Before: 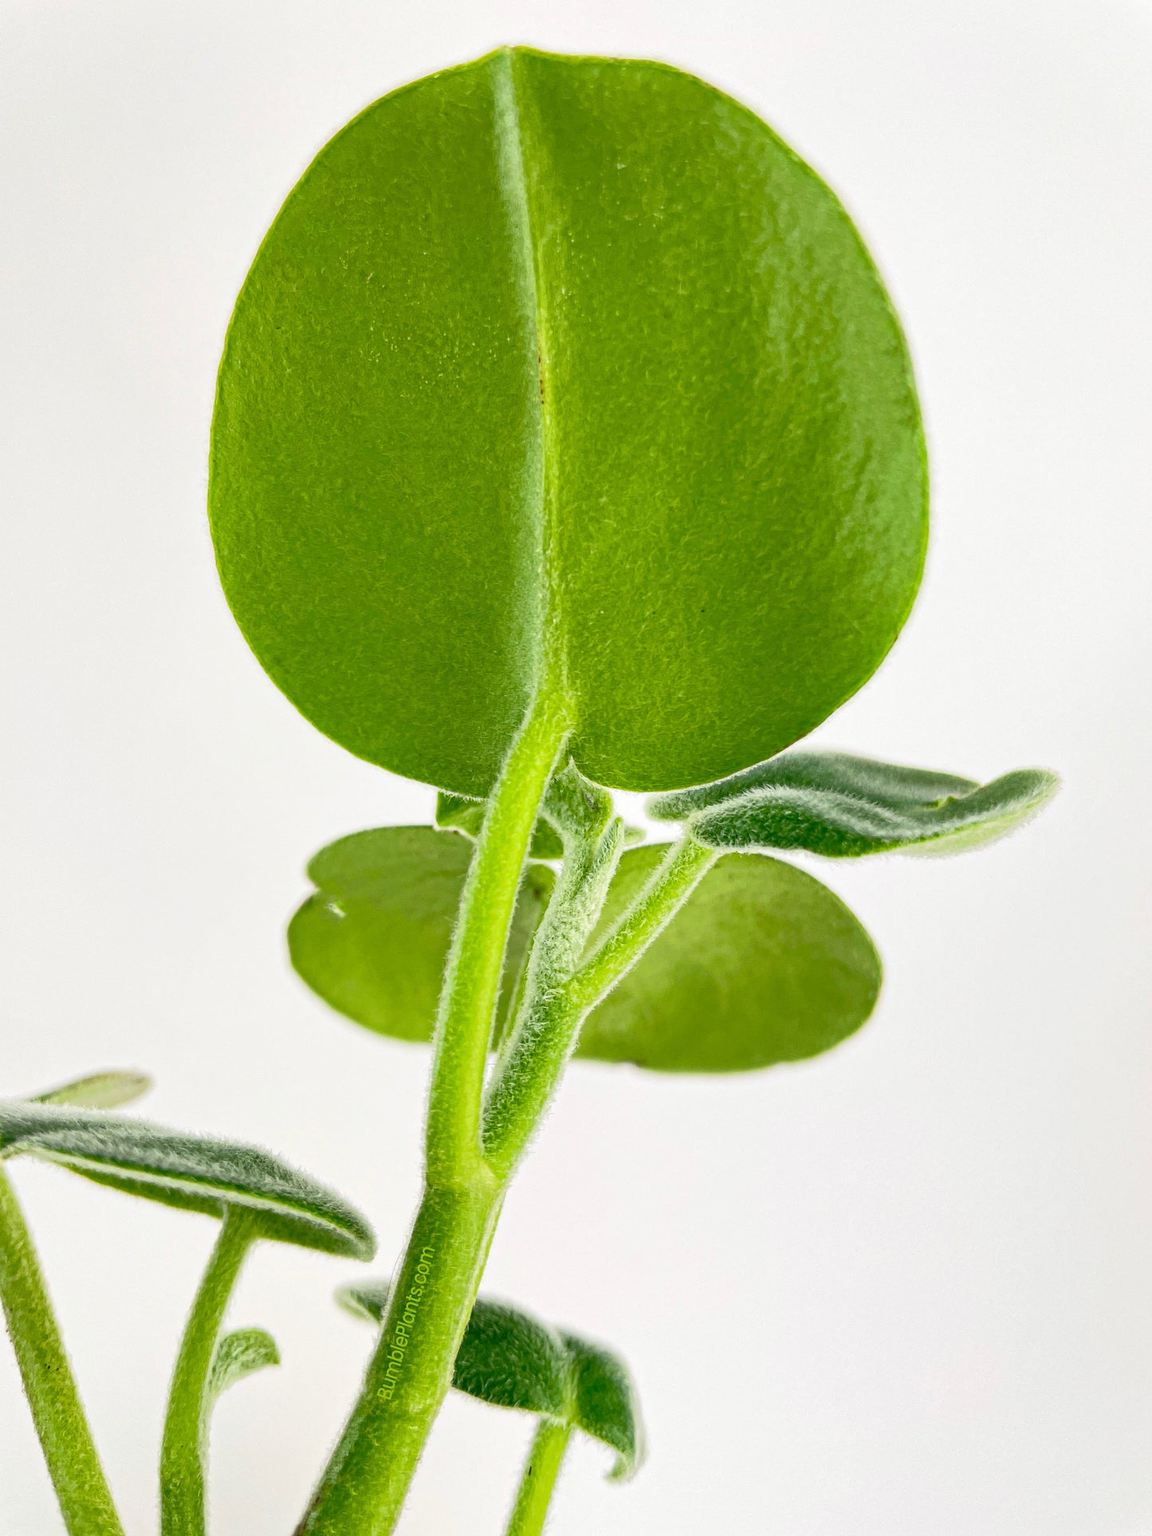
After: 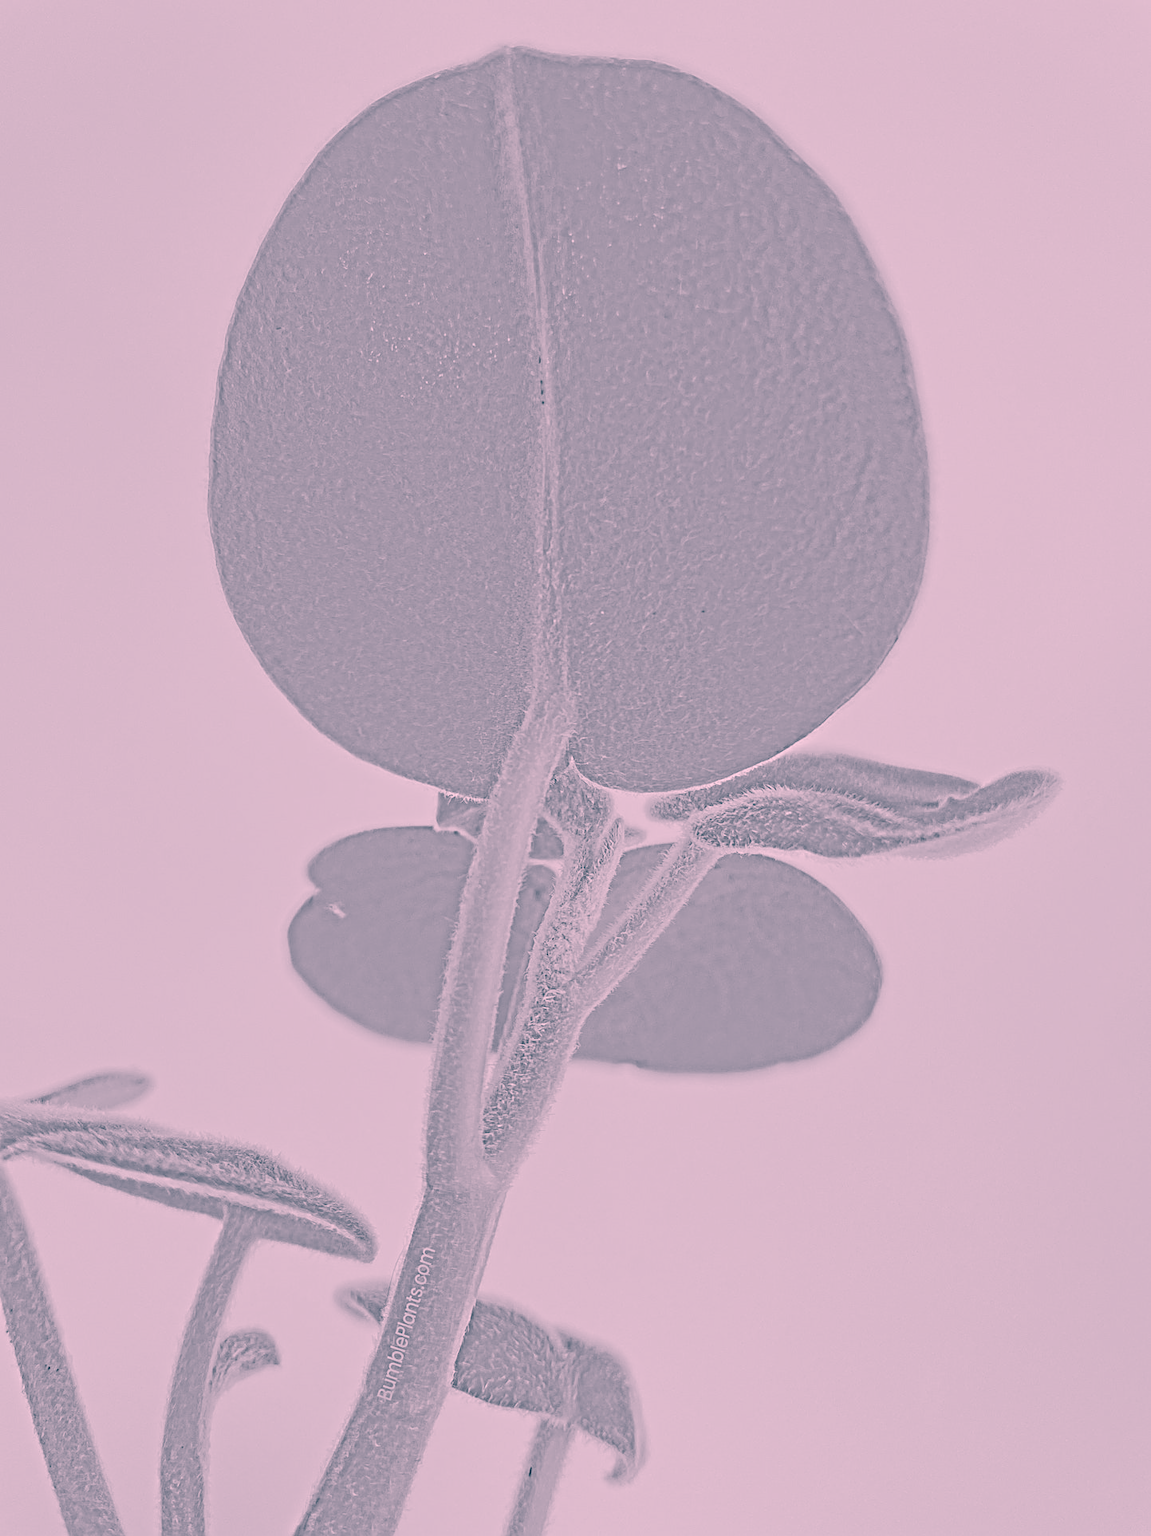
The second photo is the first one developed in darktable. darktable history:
contrast brightness saturation: brightness 0.28
white balance: red 0.871, blue 1.249
exposure: black level correction 0, exposure 1.3 EV, compensate exposure bias true, compensate highlight preservation false
sharpen: on, module defaults
highpass: sharpness 25.84%, contrast boost 14.94%
color correction: highlights a* 17.03, highlights b* 0.205, shadows a* -15.38, shadows b* -14.56, saturation 1.5
